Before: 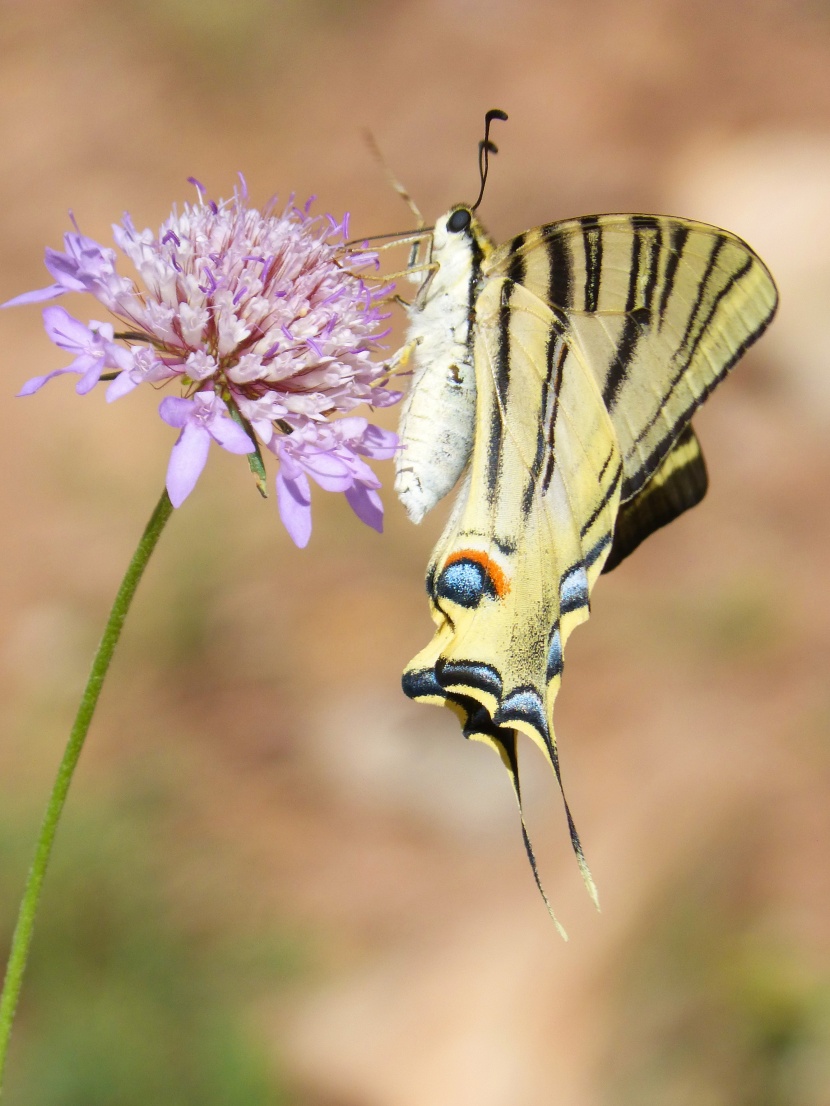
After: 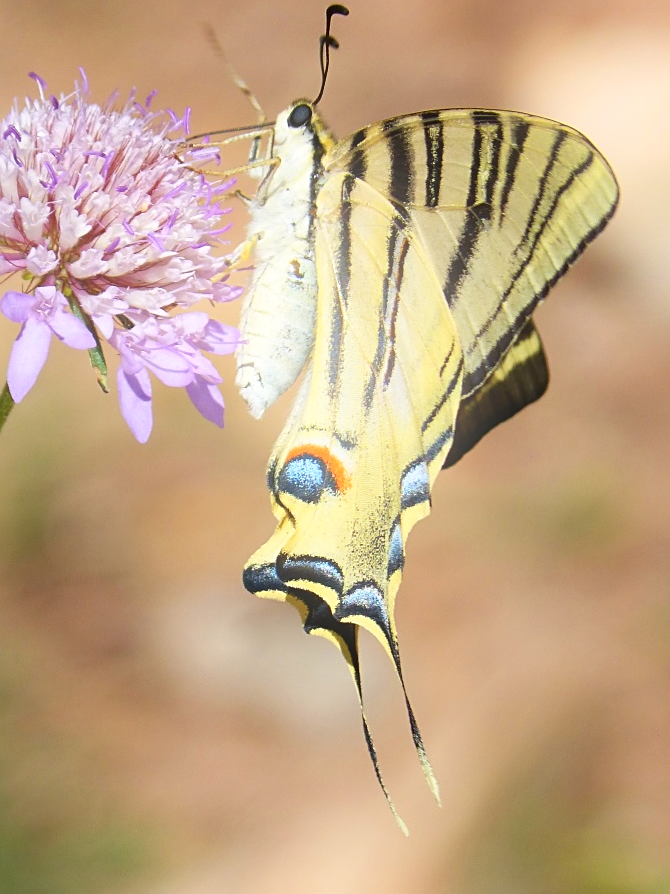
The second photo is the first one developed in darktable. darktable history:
bloom: size 16%, threshold 98%, strength 20%
sharpen: on, module defaults
crop: left 19.159%, top 9.58%, bottom 9.58%
shadows and highlights: shadows -30, highlights 30
